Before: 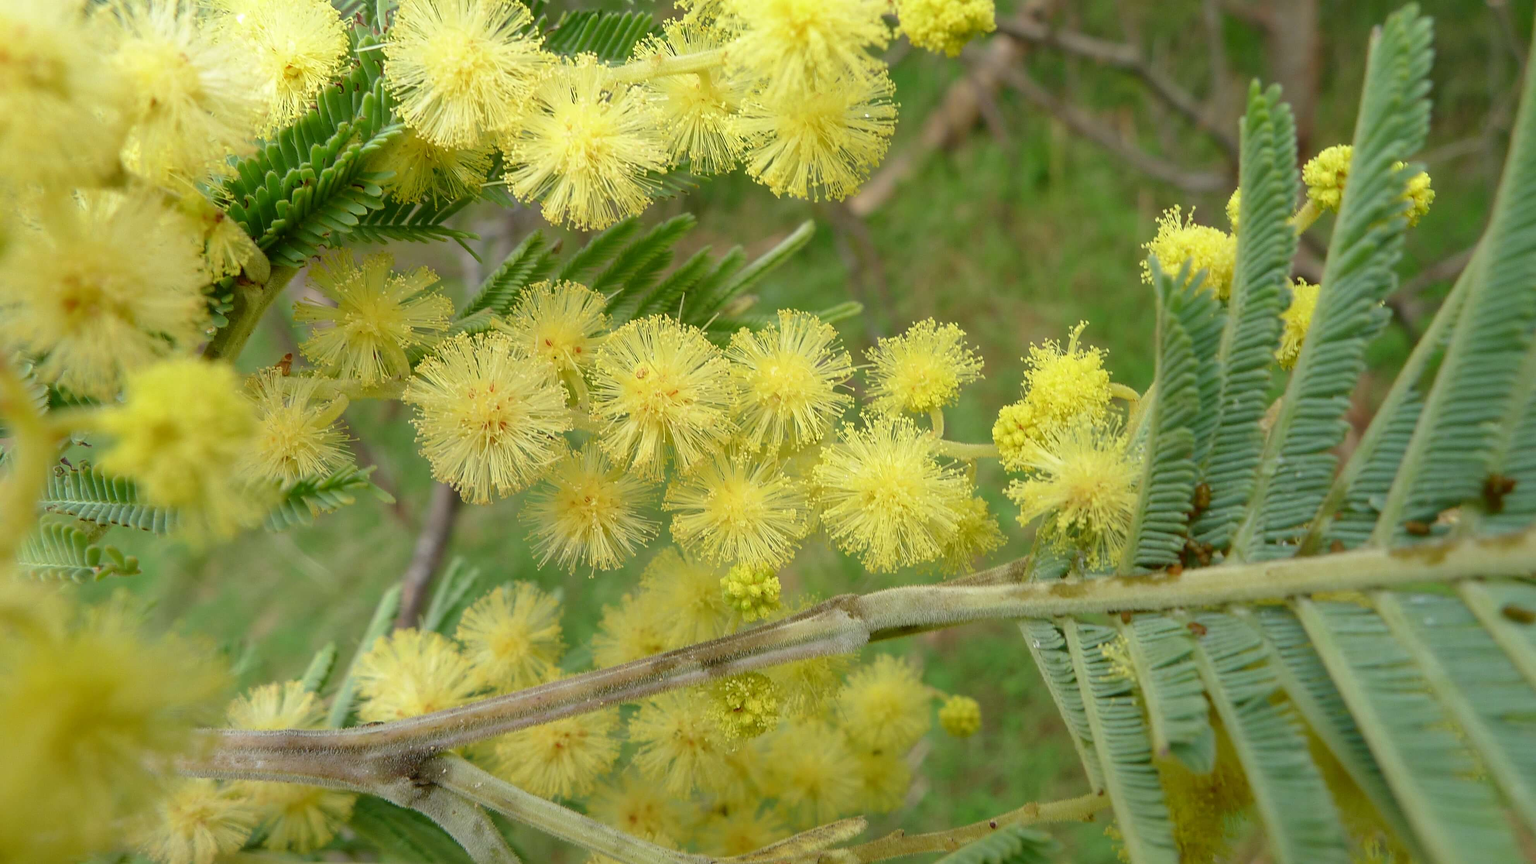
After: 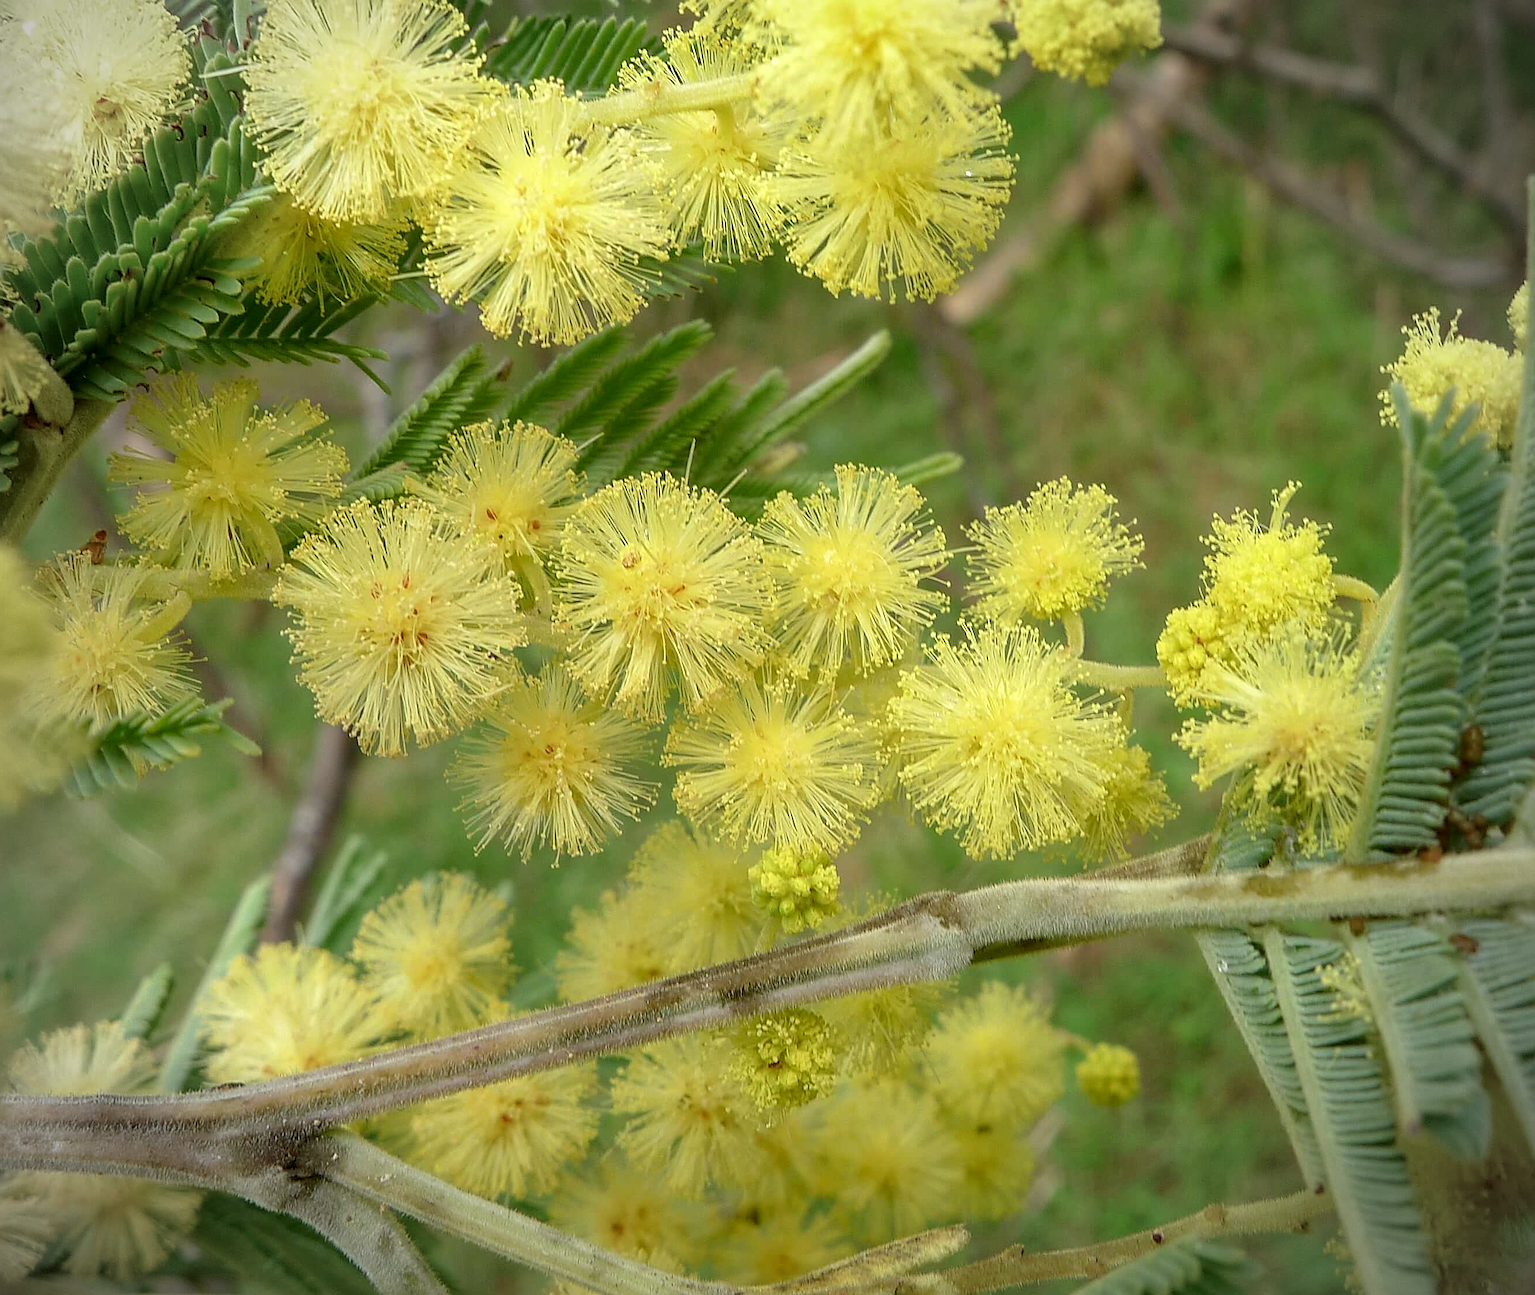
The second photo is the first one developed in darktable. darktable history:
crop and rotate: left 14.436%, right 18.898%
sharpen: on, module defaults
local contrast: on, module defaults
vignetting: on, module defaults
